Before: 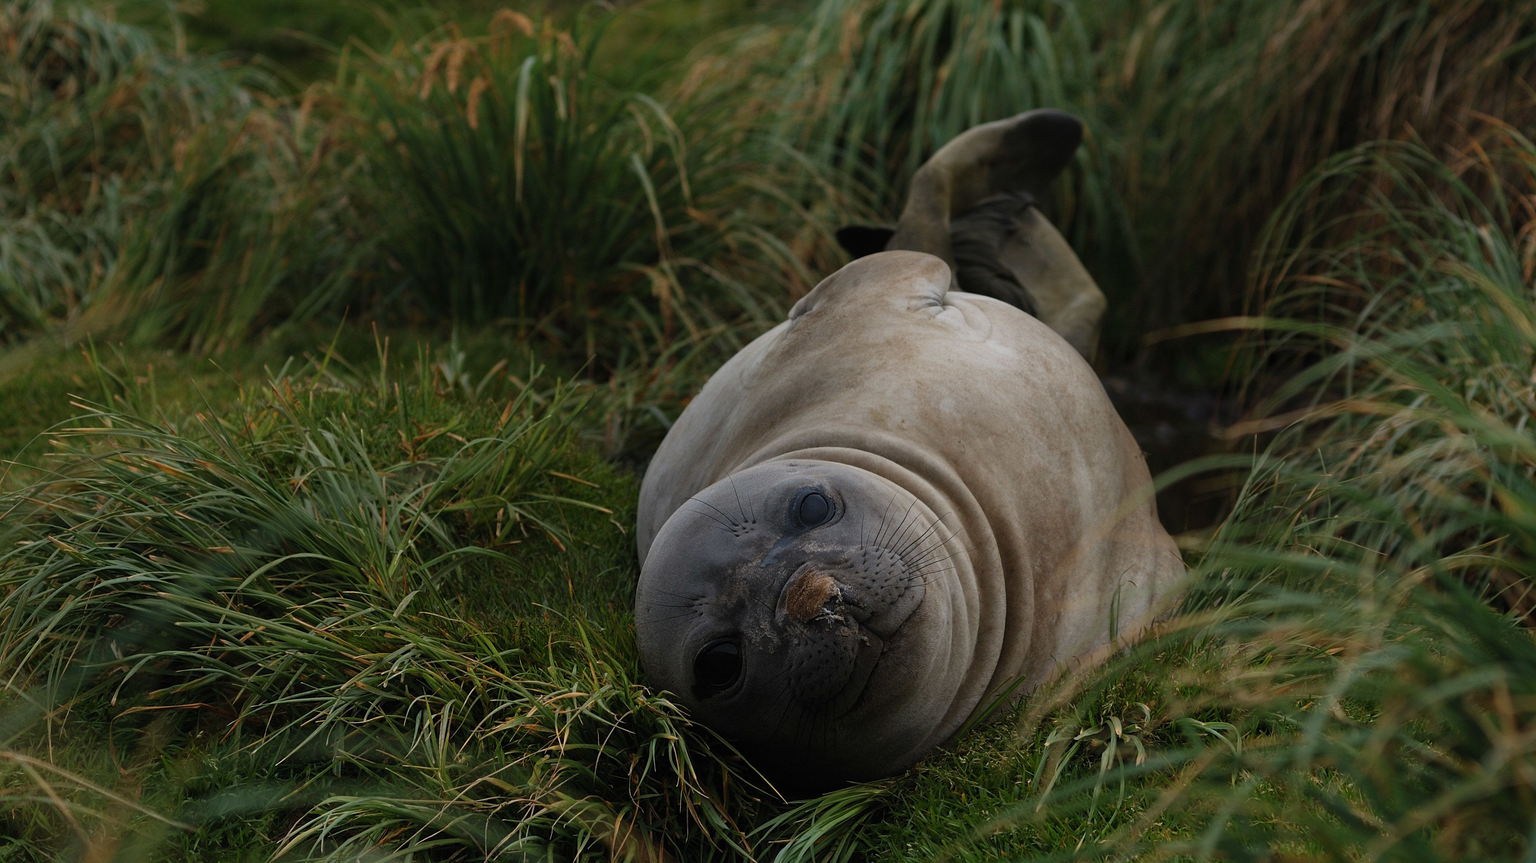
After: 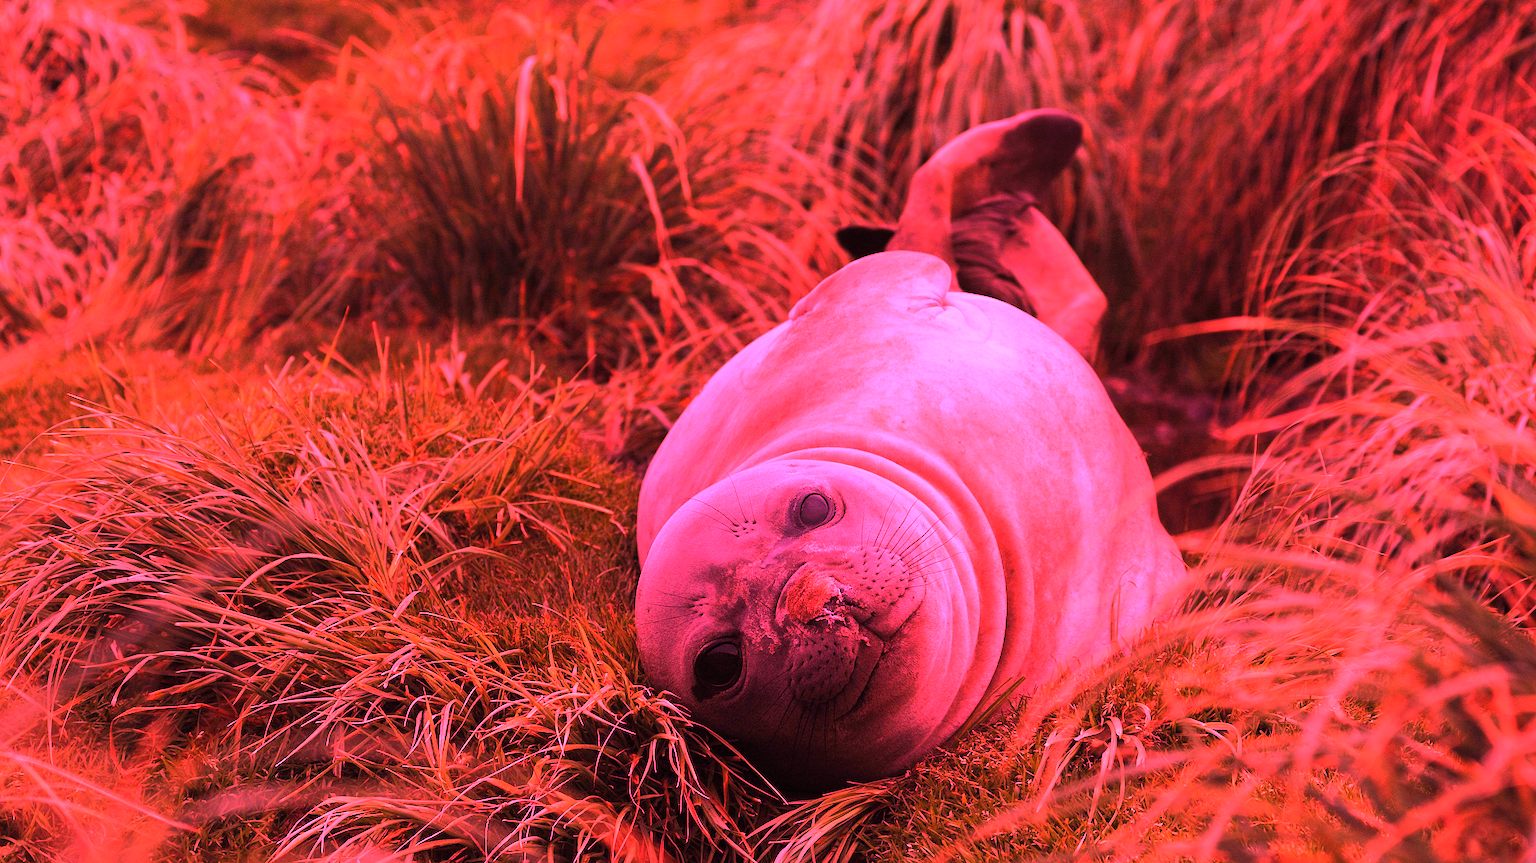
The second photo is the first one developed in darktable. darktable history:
white balance: red 4.26, blue 1.802
tone equalizer: on, module defaults
